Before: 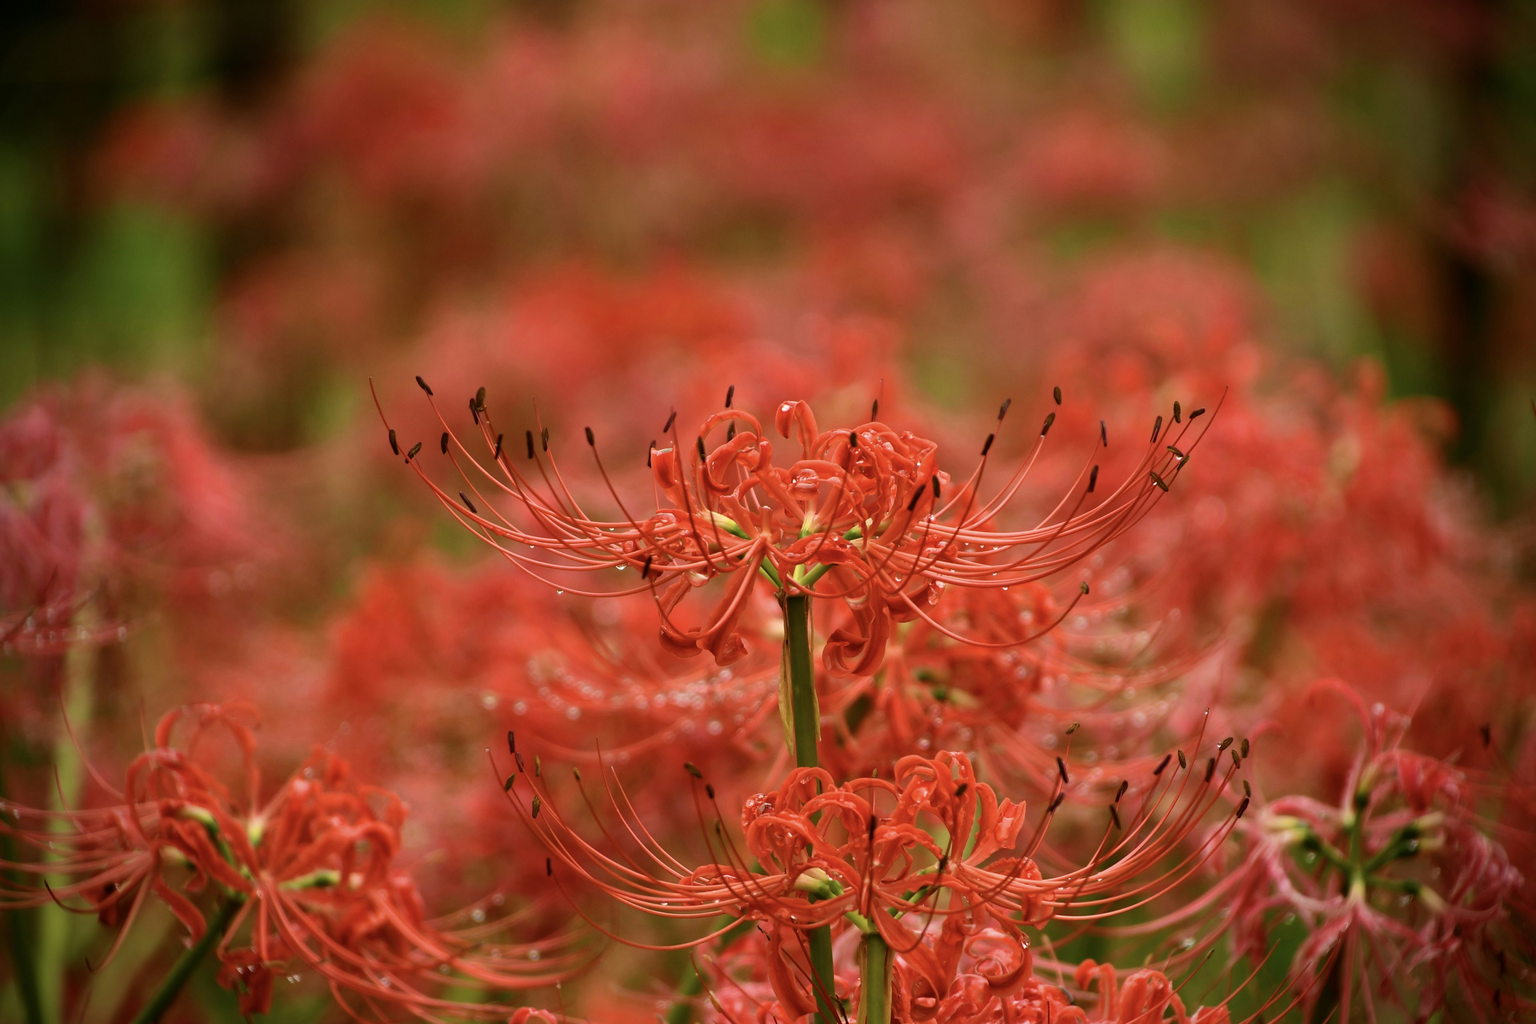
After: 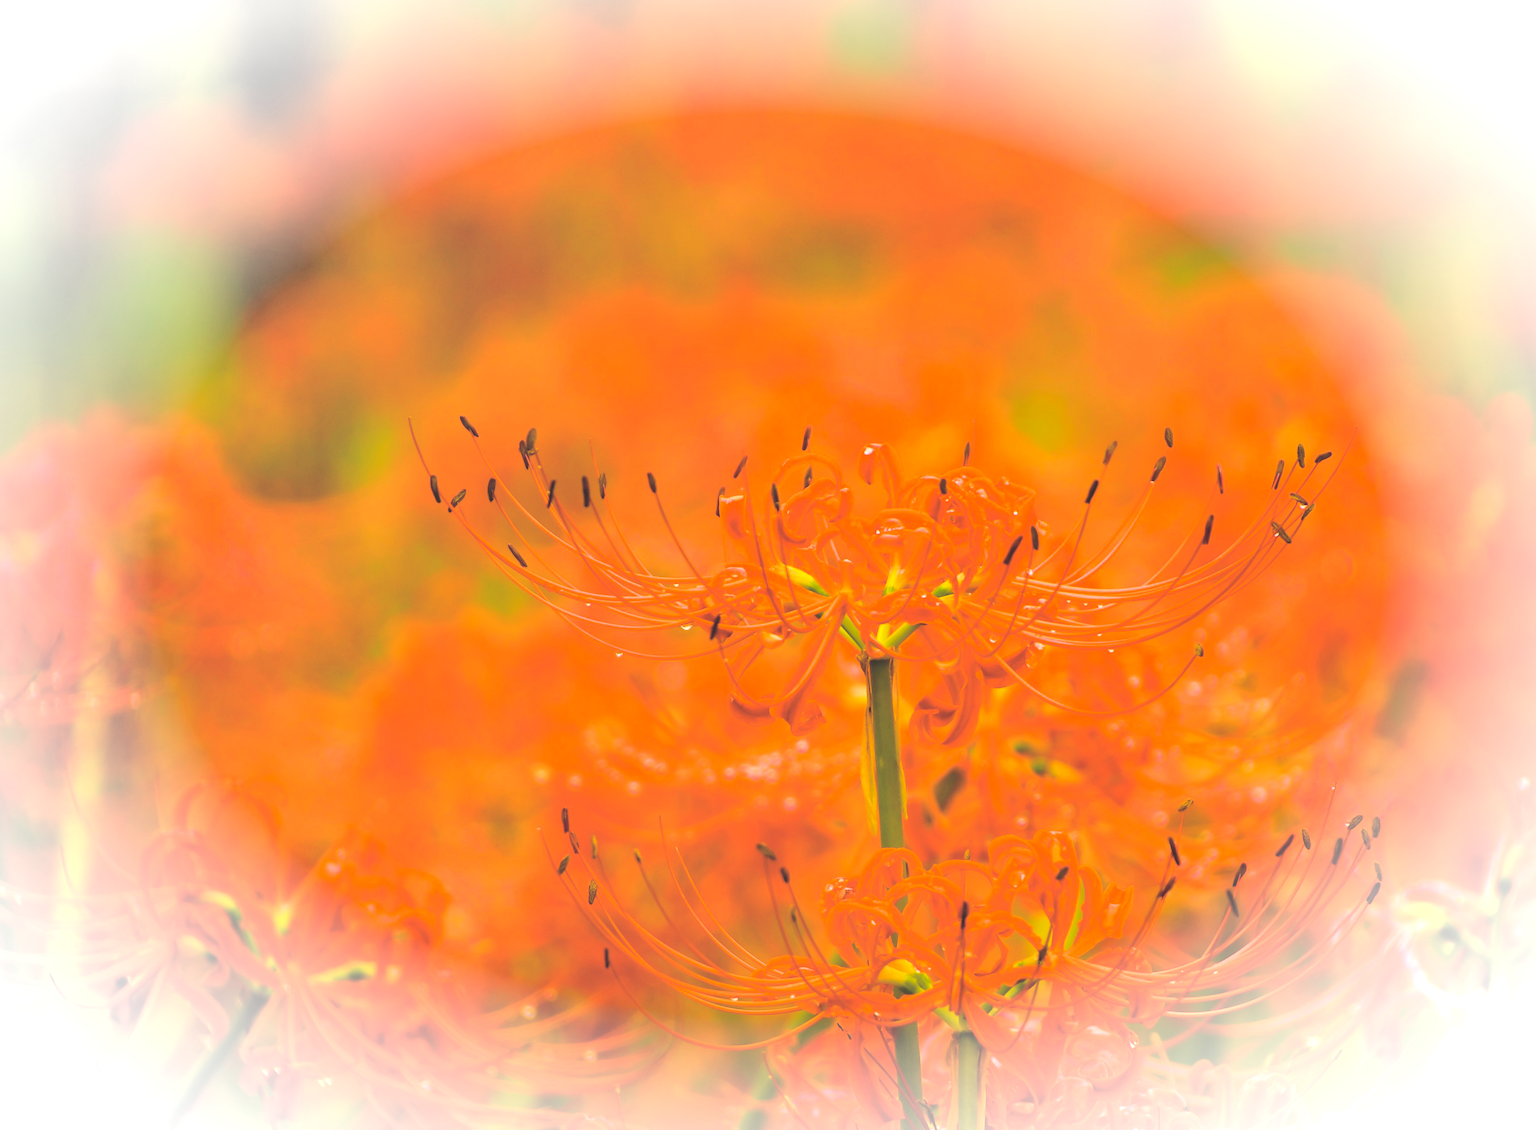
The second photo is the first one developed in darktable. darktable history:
crop: right 9.486%, bottom 0.05%
contrast brightness saturation: brightness 0.981
color balance rgb: highlights gain › chroma 2.971%, highlights gain › hue 60.27°, linear chroma grading › global chroma 41.907%, perceptual saturation grading › global saturation 29.621%, global vibrance 24.638%
vignetting: brightness 0.993, saturation -0.491, automatic ratio true
shadows and highlights: radius 265.86, soften with gaussian
